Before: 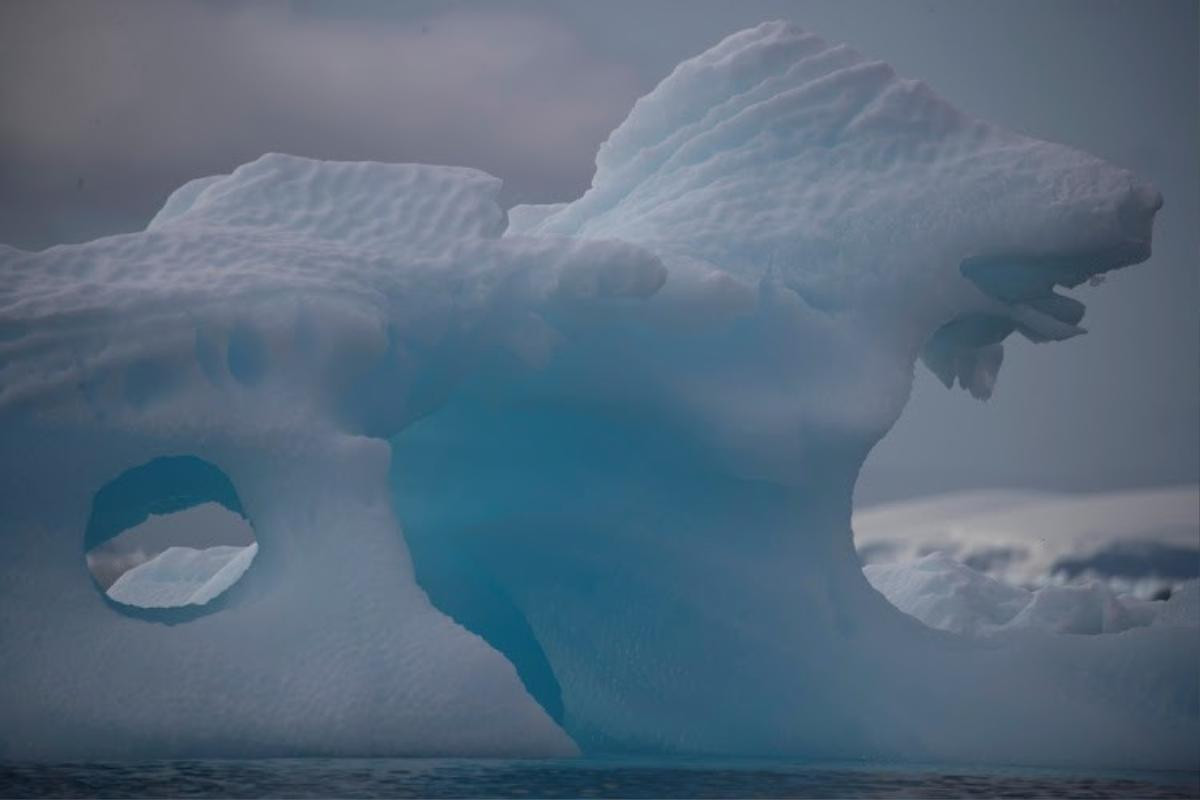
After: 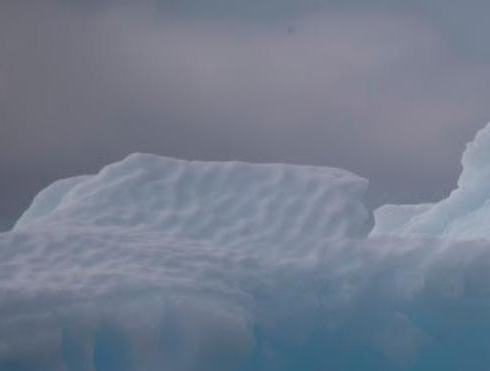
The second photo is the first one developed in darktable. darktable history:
crop and rotate: left 11.244%, top 0.109%, right 47.898%, bottom 53.447%
